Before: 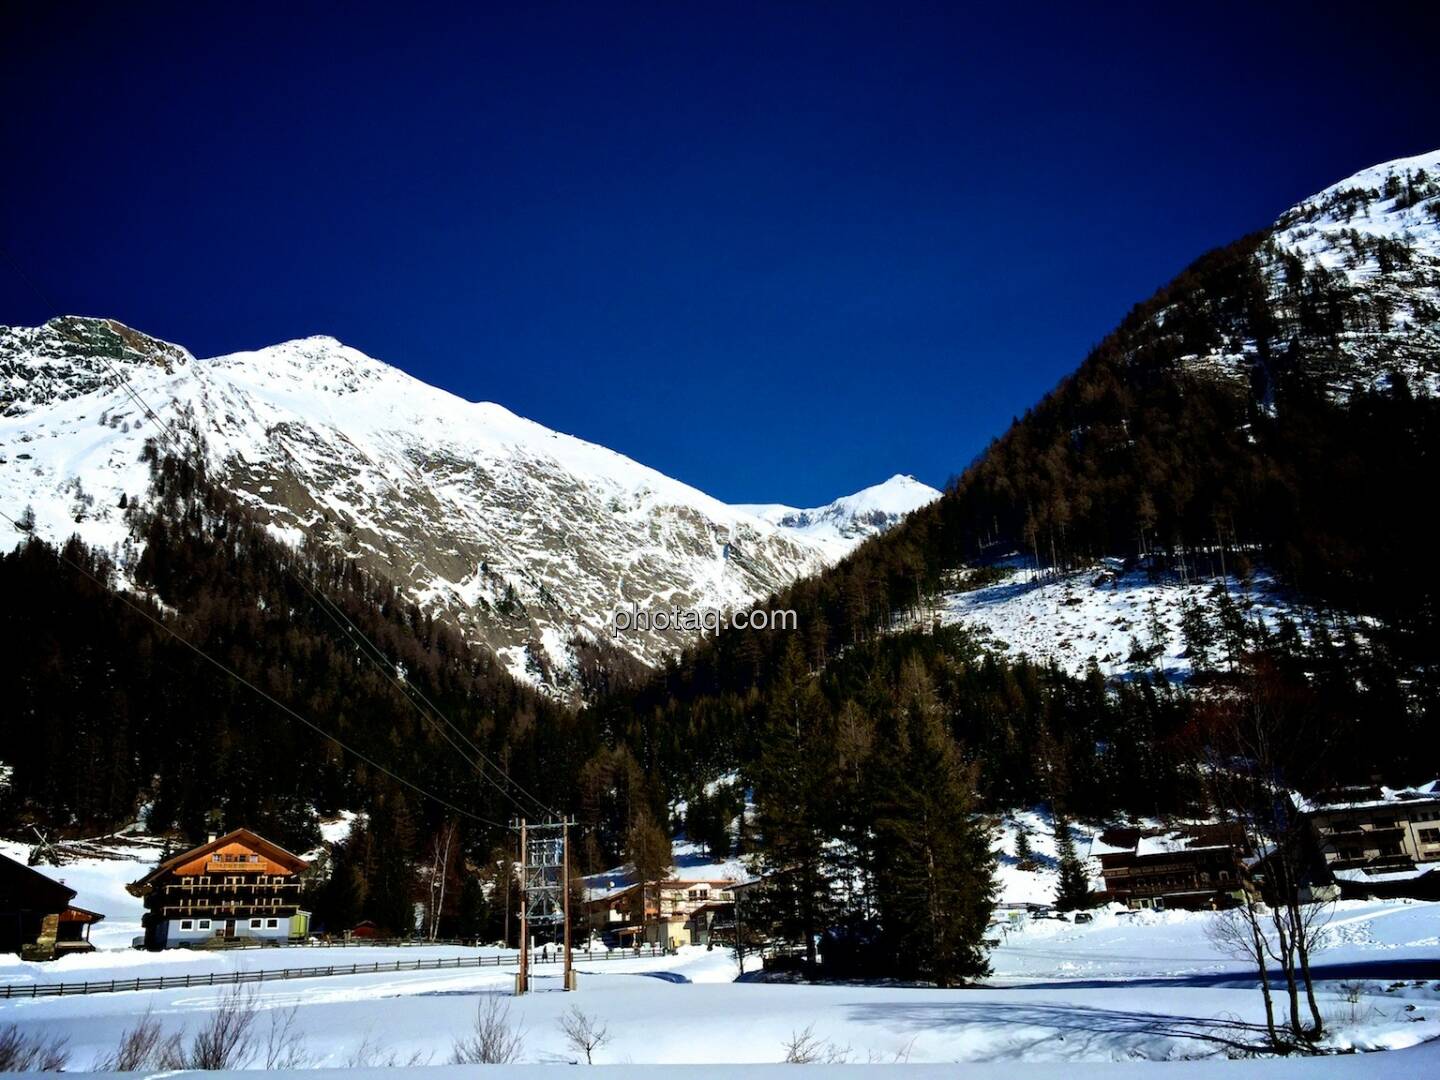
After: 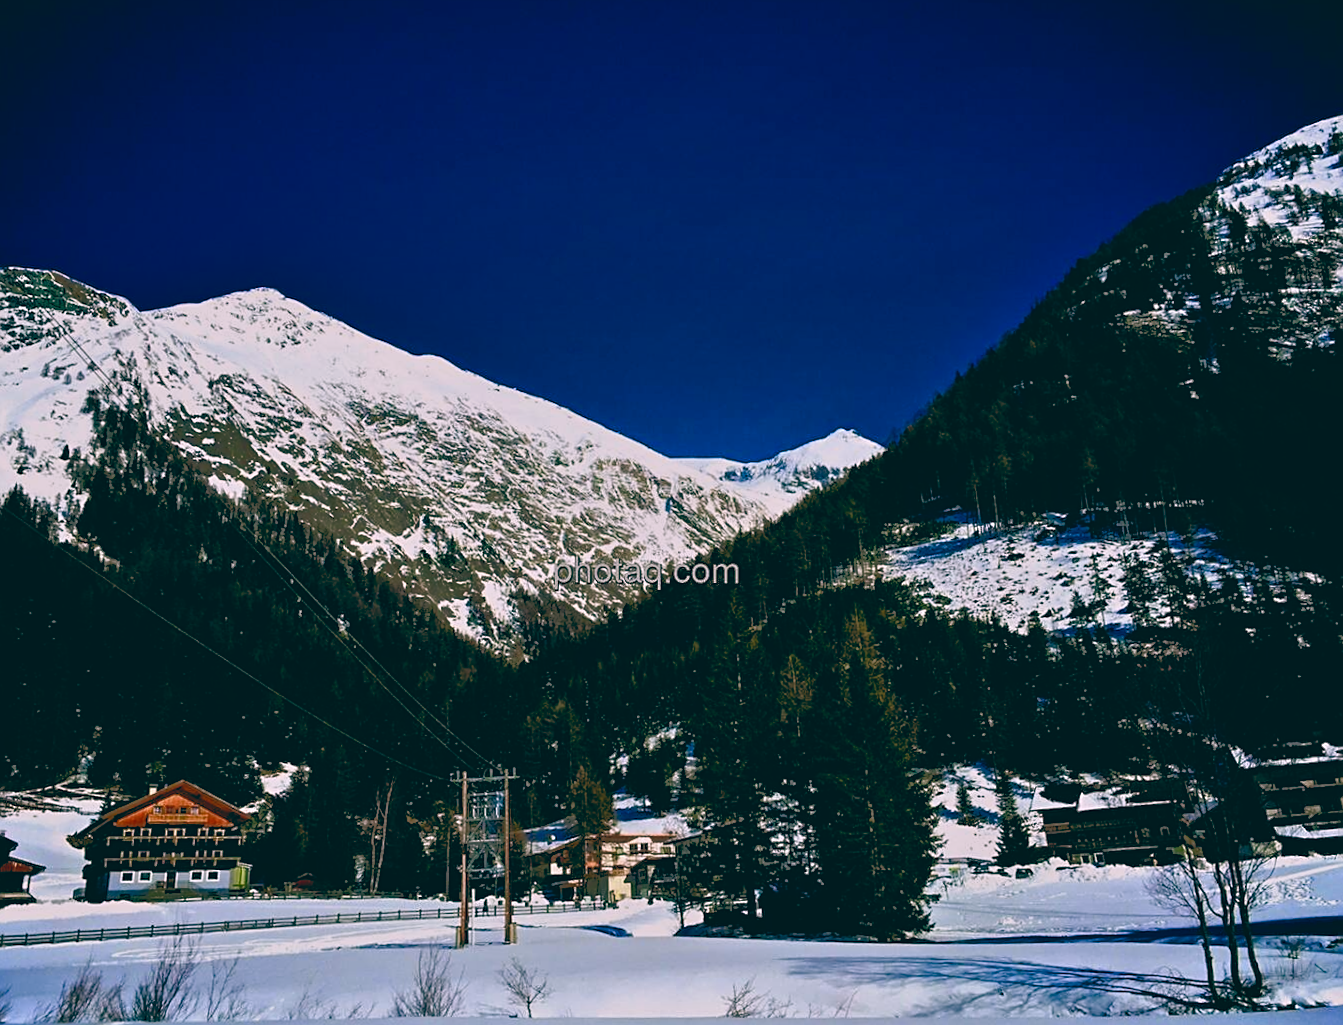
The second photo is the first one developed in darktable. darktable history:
tone equalizer: -8 EV -0.528 EV, -7 EV -0.319 EV, -6 EV -0.083 EV, -5 EV 0.413 EV, -4 EV 0.985 EV, -3 EV 0.791 EV, -2 EV -0.01 EV, -1 EV 0.14 EV, +0 EV -0.012 EV, smoothing 1
color balance rgb: shadows lift › chroma 1%, shadows lift › hue 113°, highlights gain › chroma 0.2%, highlights gain › hue 333°, perceptual saturation grading › global saturation 20%, perceptual saturation grading › highlights -50%, perceptual saturation grading › shadows 25%, contrast -20%
sharpen: on, module defaults
crop and rotate: angle -1.96°, left 3.097%, top 4.154%, right 1.586%, bottom 0.529%
color balance: lift [1.016, 0.983, 1, 1.017], gamma [0.78, 1.018, 1.043, 0.957], gain [0.786, 1.063, 0.937, 1.017], input saturation 118.26%, contrast 13.43%, contrast fulcrum 21.62%, output saturation 82.76%
local contrast: highlights 100%, shadows 100%, detail 120%, midtone range 0.2
rotate and perspective: rotation -1.75°, automatic cropping off
